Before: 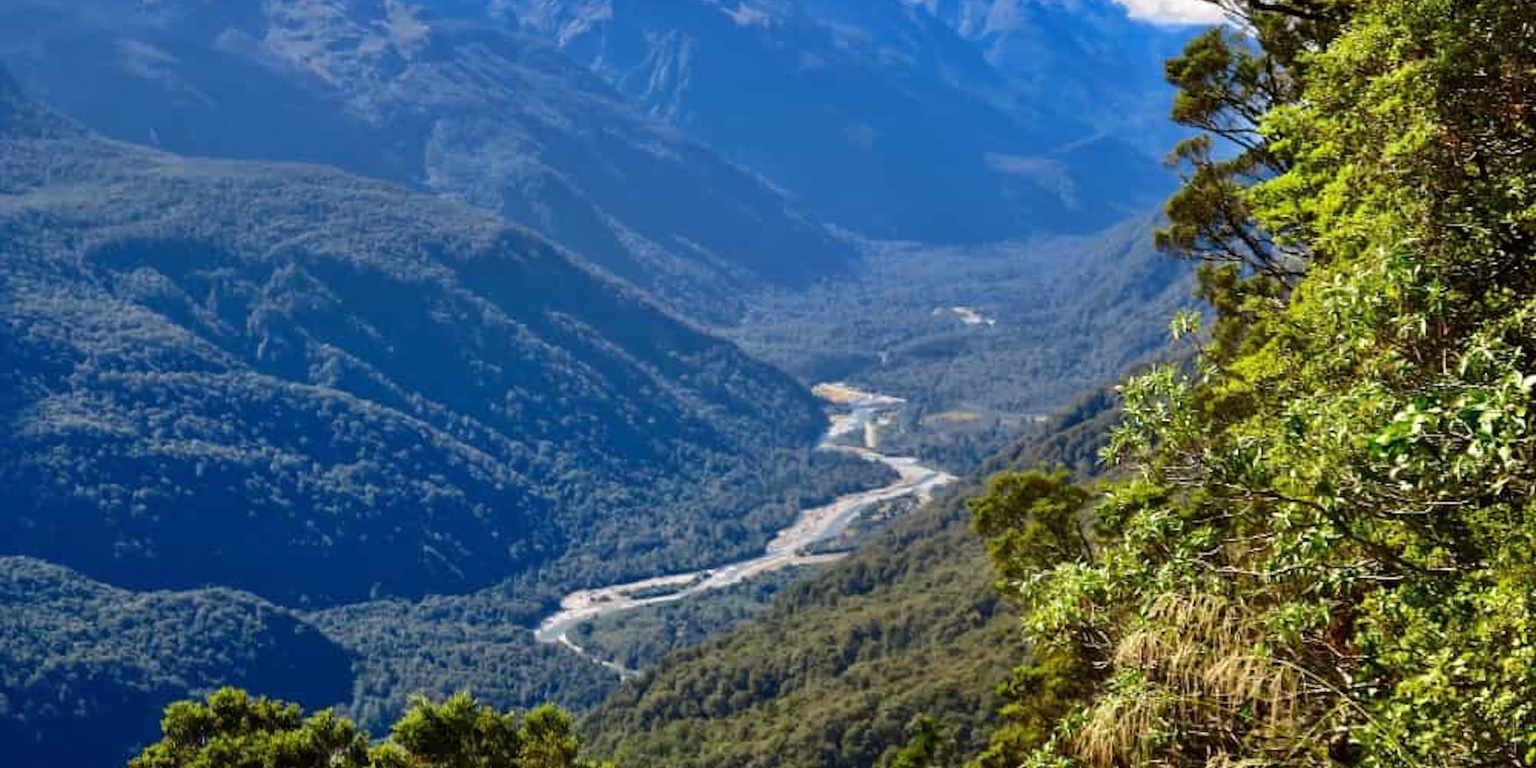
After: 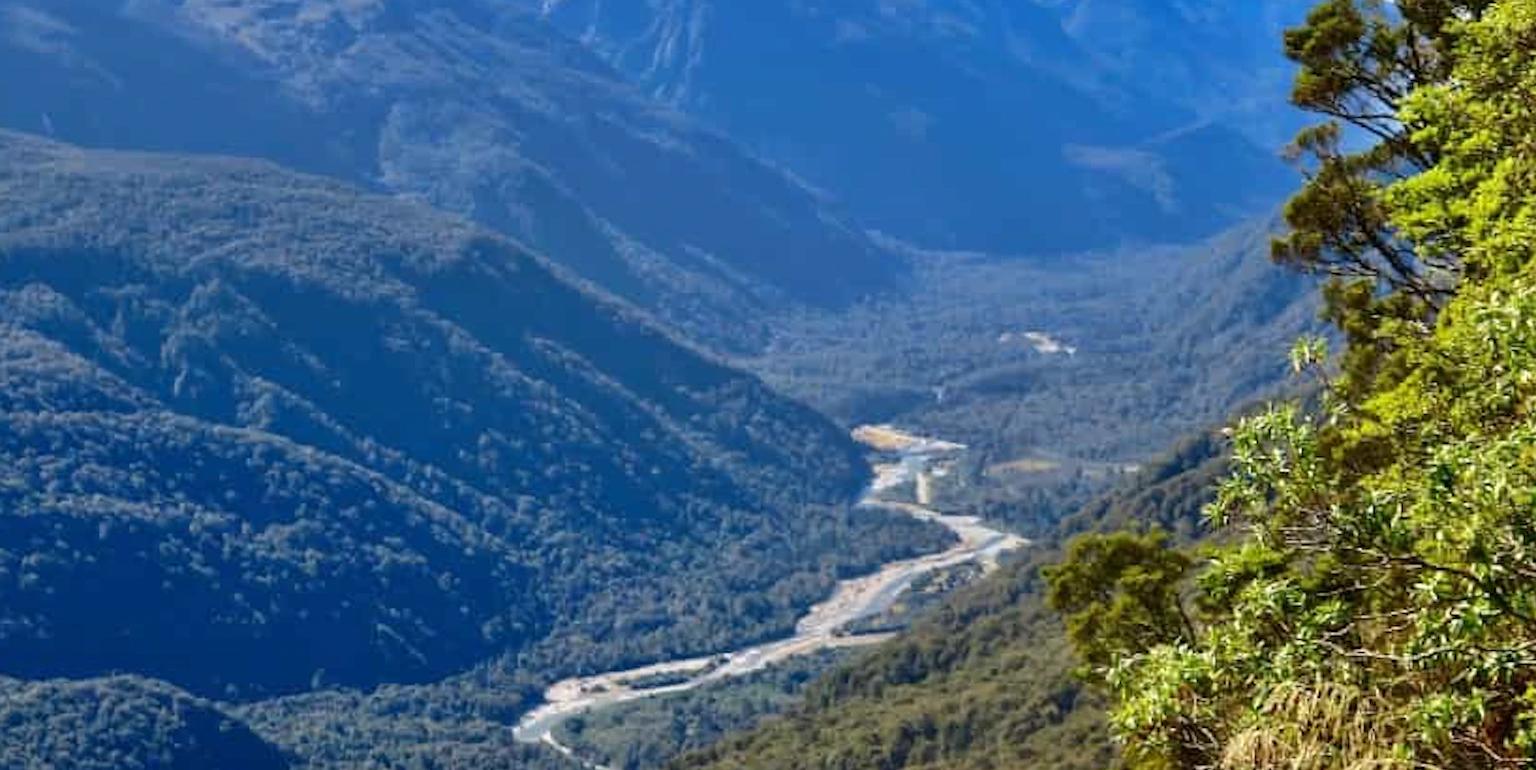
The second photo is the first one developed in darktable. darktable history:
crop and rotate: left 7.528%, top 4.604%, right 10.625%, bottom 13.256%
